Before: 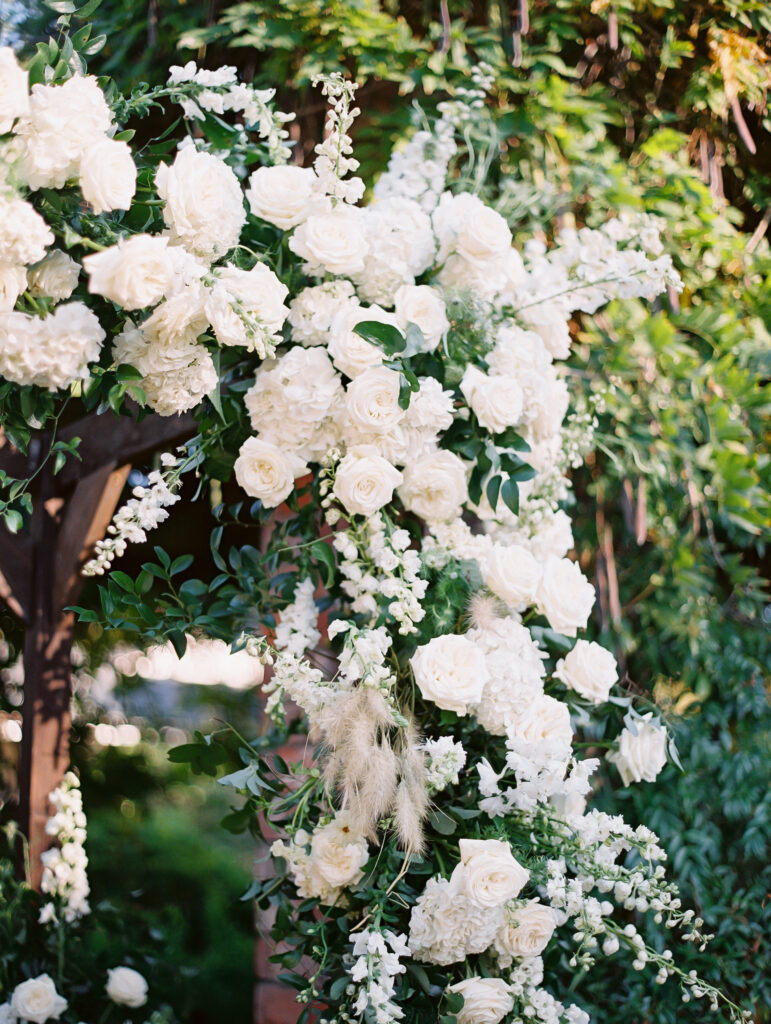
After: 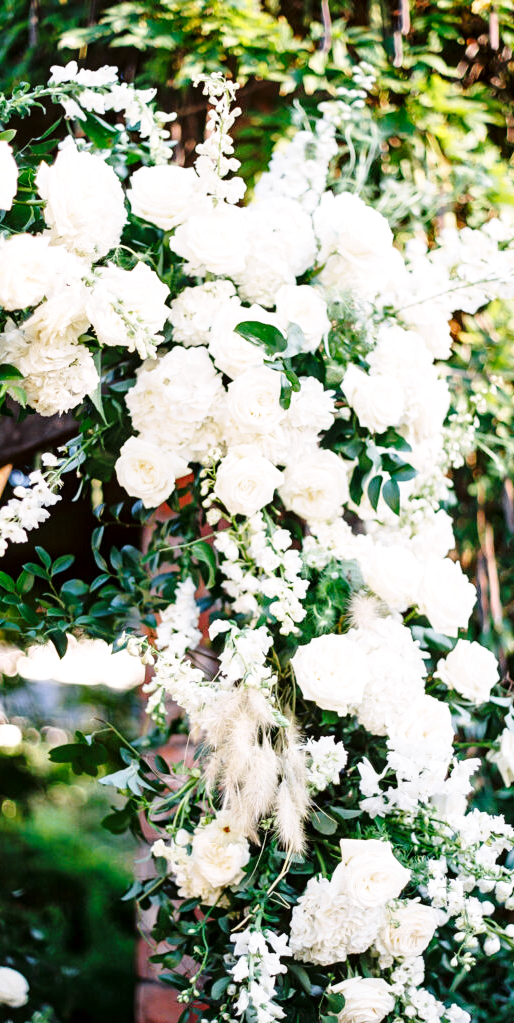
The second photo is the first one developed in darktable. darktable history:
base curve: curves: ch0 [(0, 0) (0.028, 0.03) (0.121, 0.232) (0.46, 0.748) (0.859, 0.968) (1, 1)], preserve colors none
local contrast: highlights 83%, shadows 81%
crop and rotate: left 15.546%, right 17.787%
